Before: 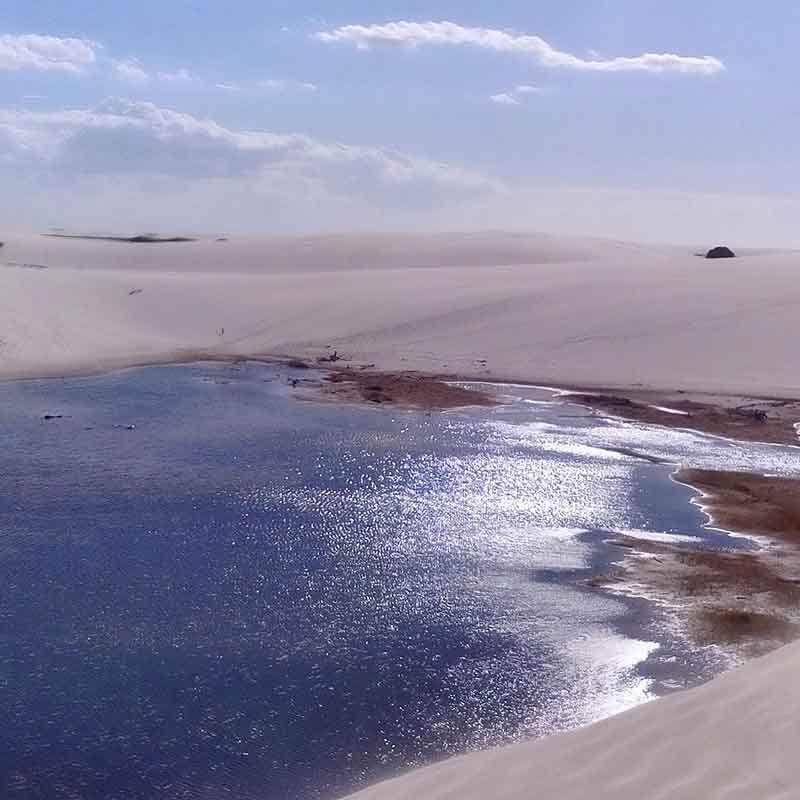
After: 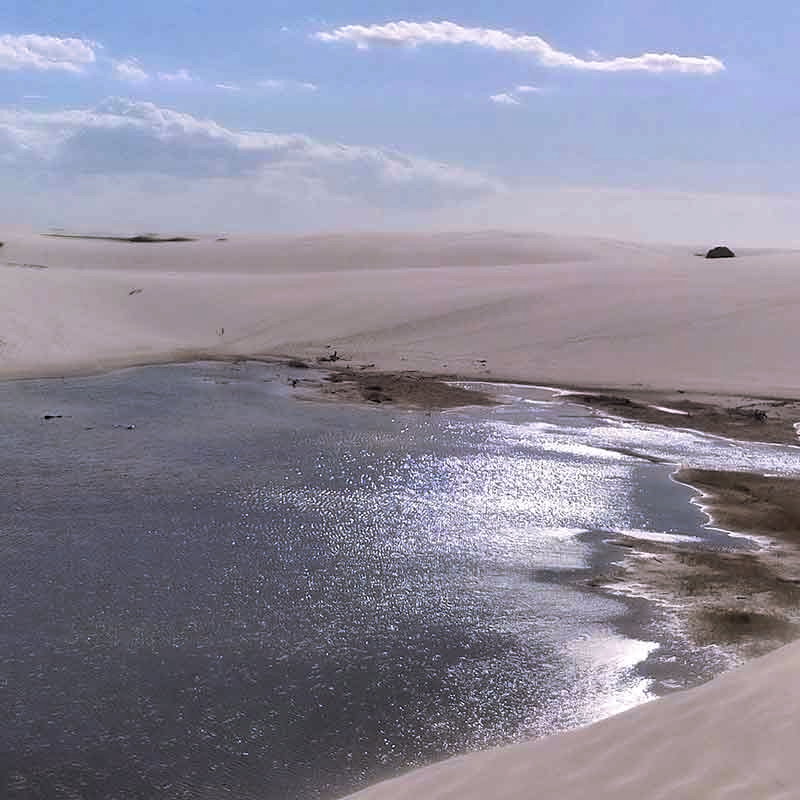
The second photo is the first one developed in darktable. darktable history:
split-toning: shadows › hue 46.8°, shadows › saturation 0.17, highlights › hue 316.8°, highlights › saturation 0.27, balance -51.82
haze removal: compatibility mode true, adaptive false
